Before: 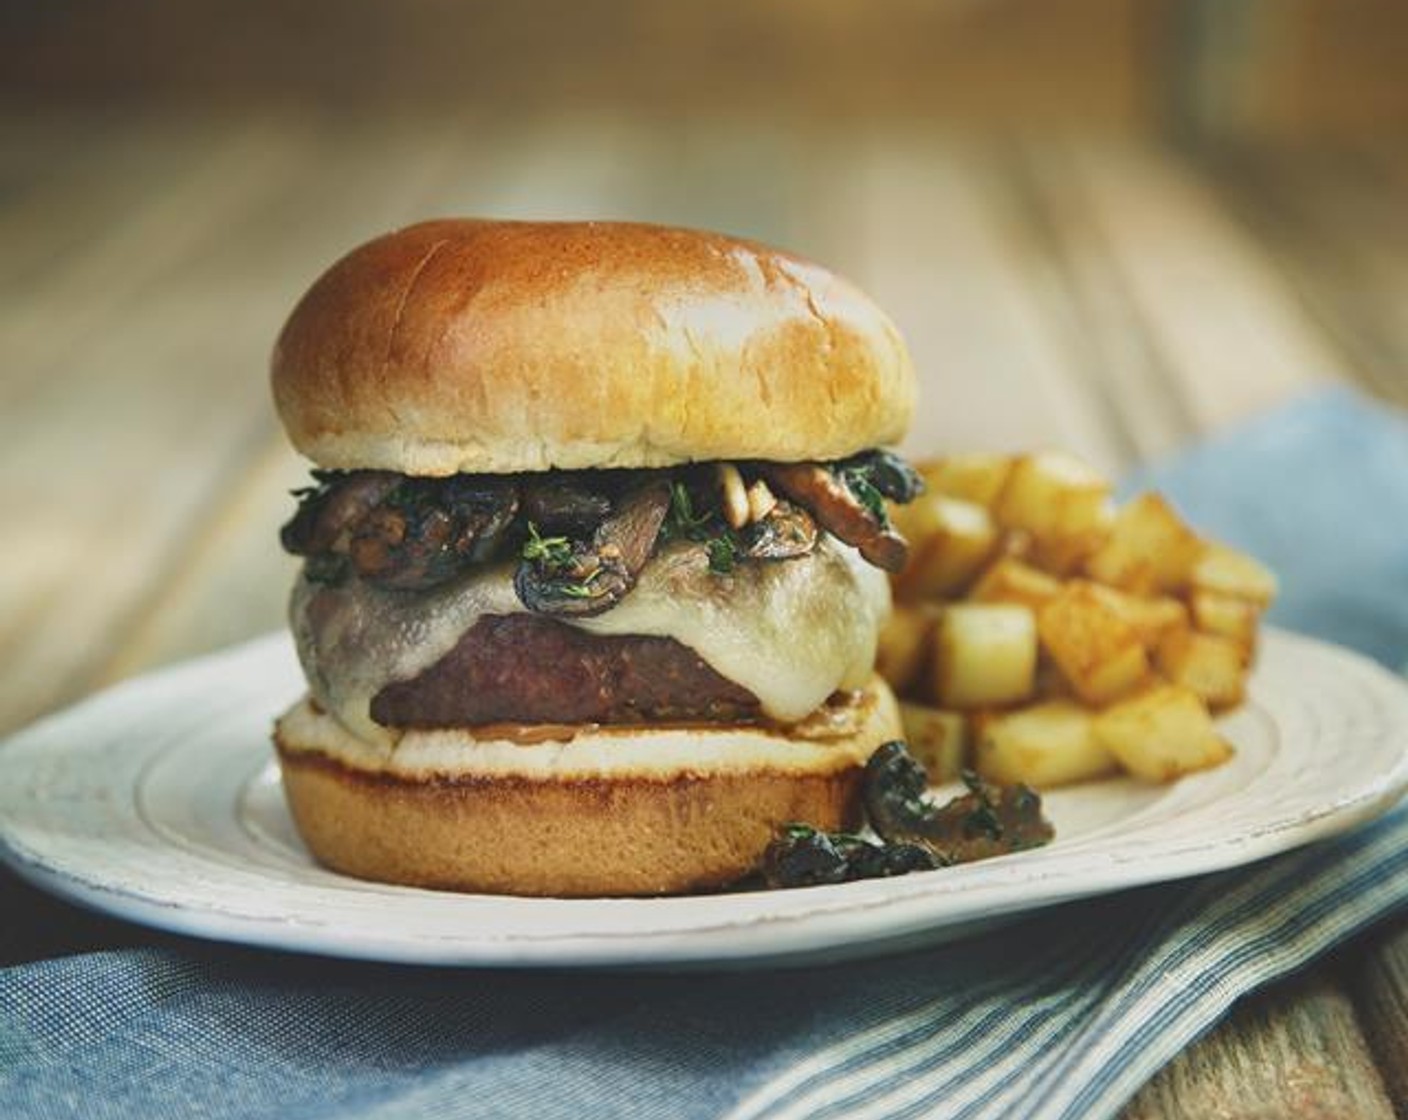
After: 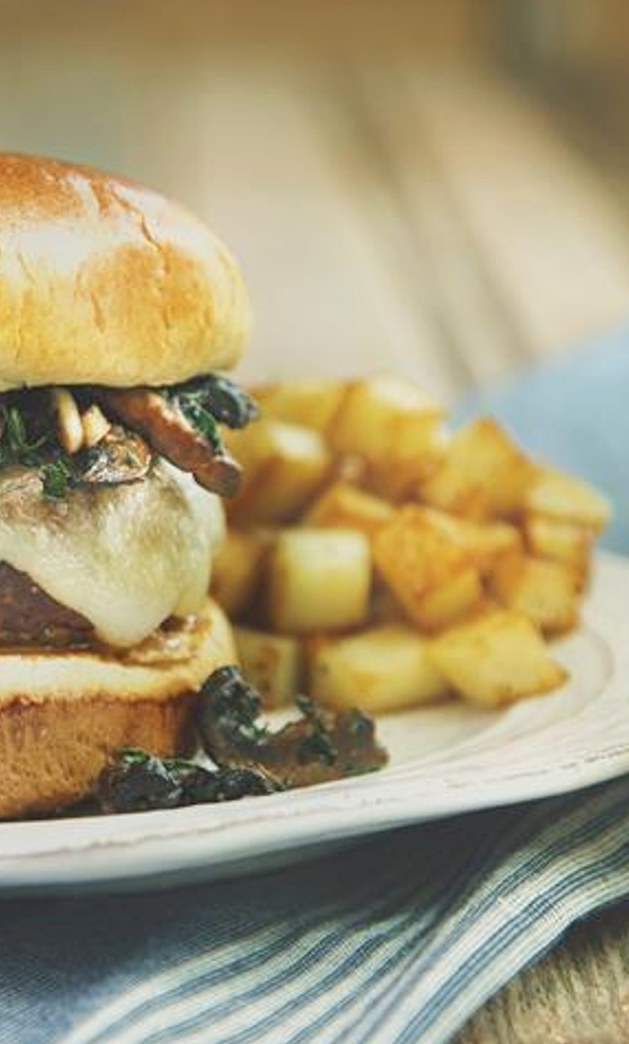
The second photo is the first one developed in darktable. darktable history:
crop: left 47.303%, top 6.756%, right 7.993%
contrast brightness saturation: contrast 0.046, brightness 0.07, saturation 0.005
